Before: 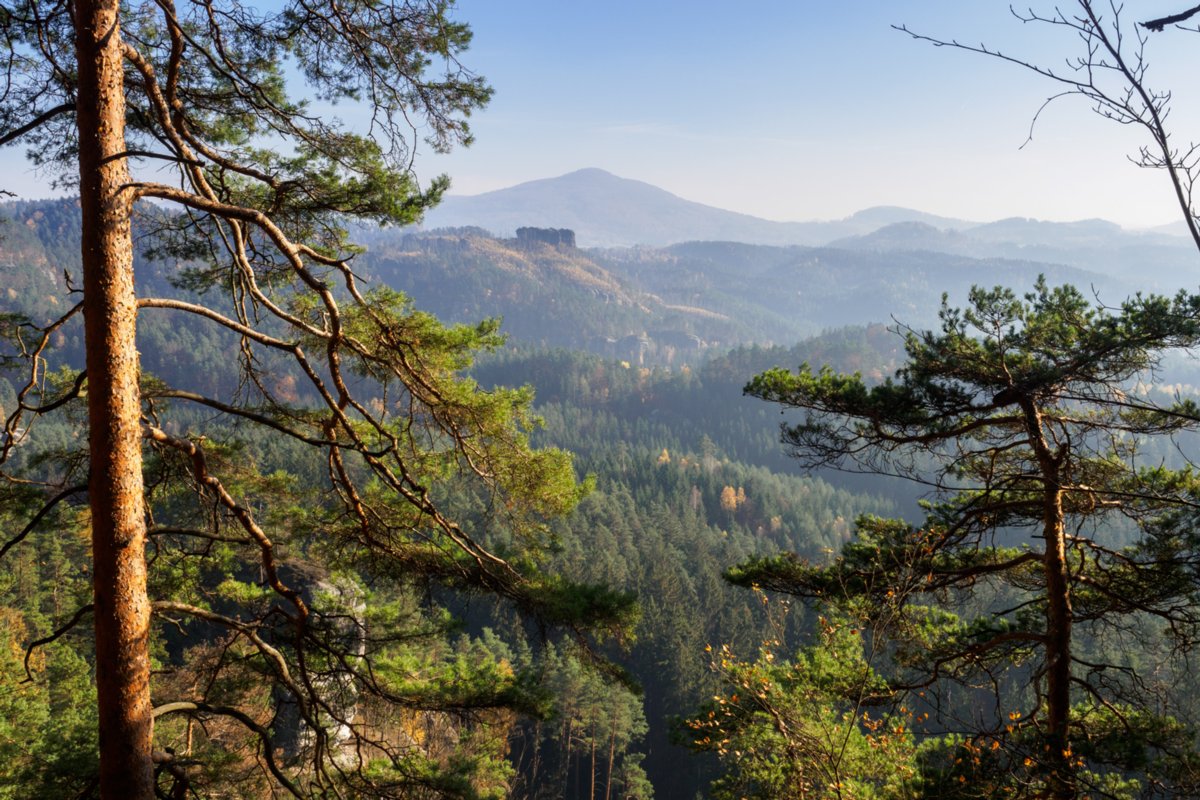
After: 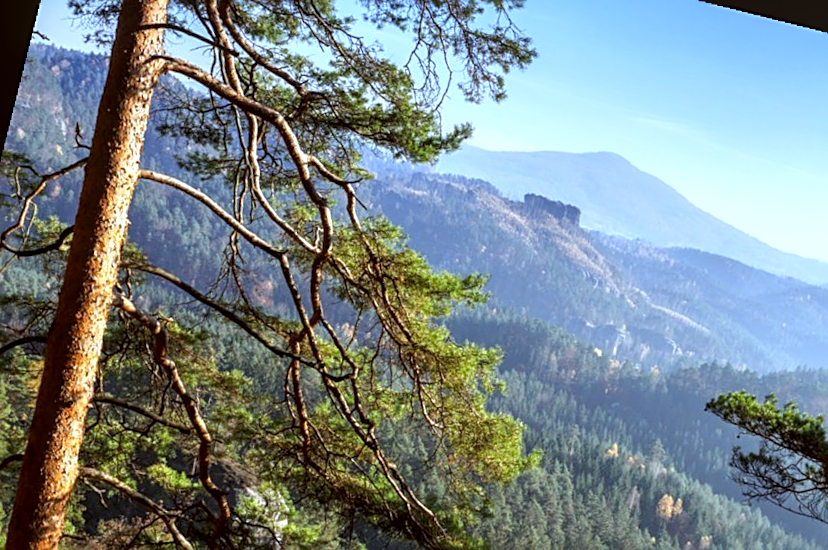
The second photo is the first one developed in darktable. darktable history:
crop and rotate: angle -4.99°, left 2.122%, top 6.945%, right 27.566%, bottom 30.519%
exposure: black level correction 0, exposure 0.5 EV, compensate highlight preservation false
rotate and perspective: rotation 9.12°, automatic cropping off
white balance: red 0.931, blue 1.11
local contrast: on, module defaults
color correction: highlights a* -3.28, highlights b* -6.24, shadows a* 3.1, shadows b* 5.19
sharpen: on, module defaults
